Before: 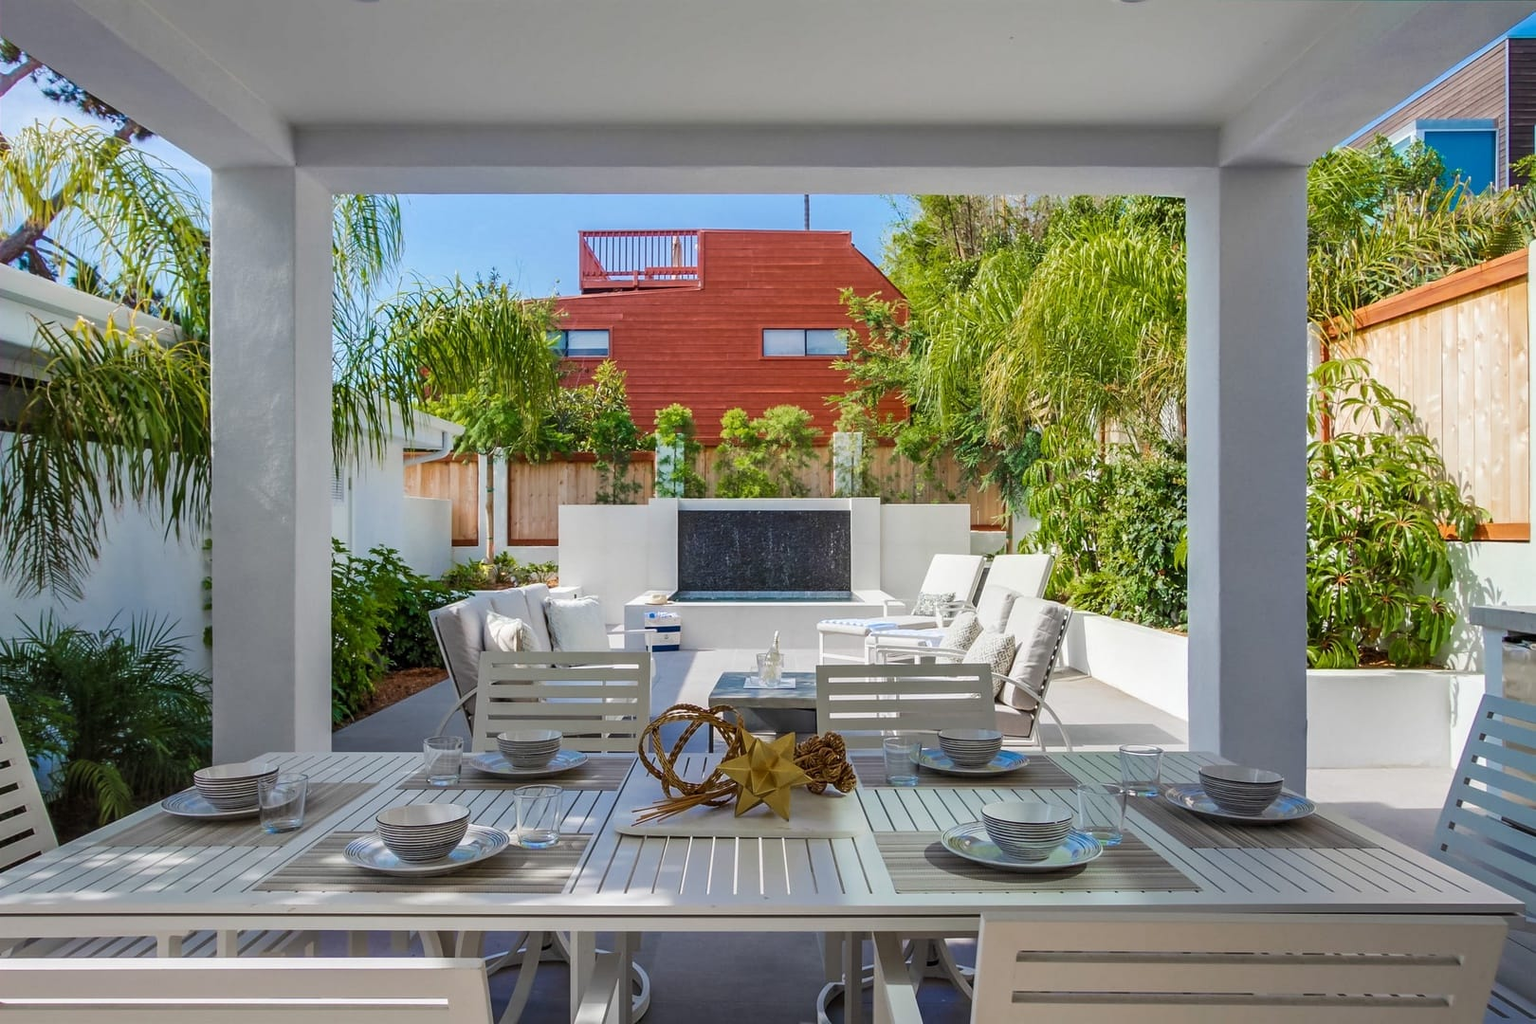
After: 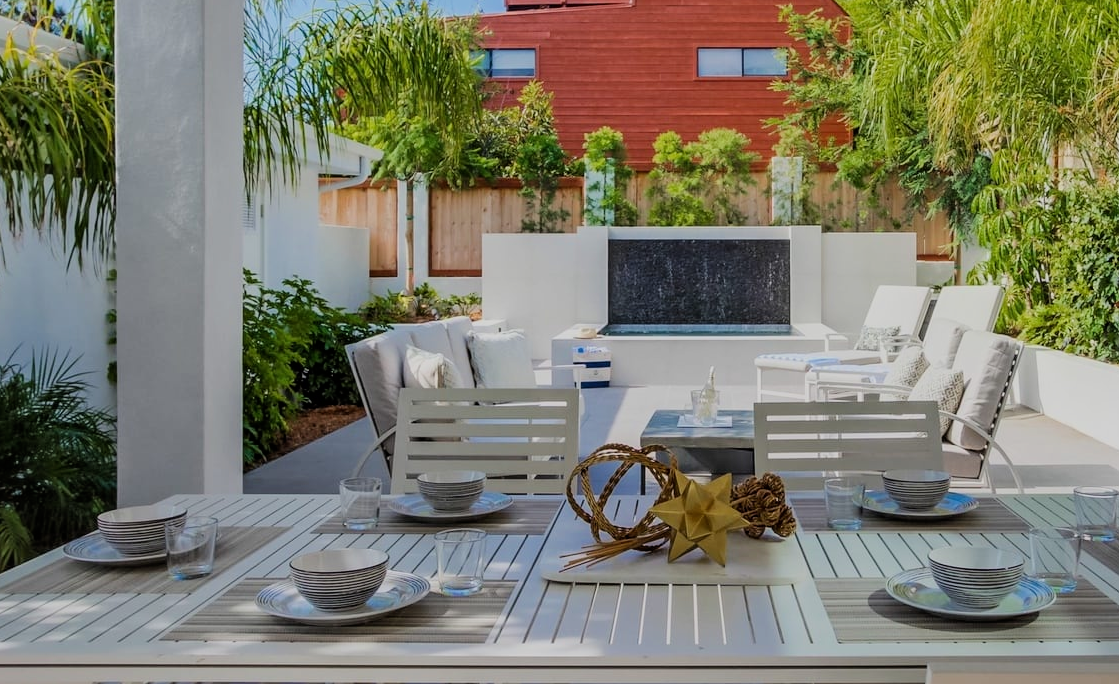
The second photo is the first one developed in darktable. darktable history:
filmic rgb: black relative exposure -7.65 EV, white relative exposure 4.56 EV, hardness 3.61, color science v6 (2022)
crop: left 6.65%, top 27.693%, right 24.231%, bottom 8.935%
